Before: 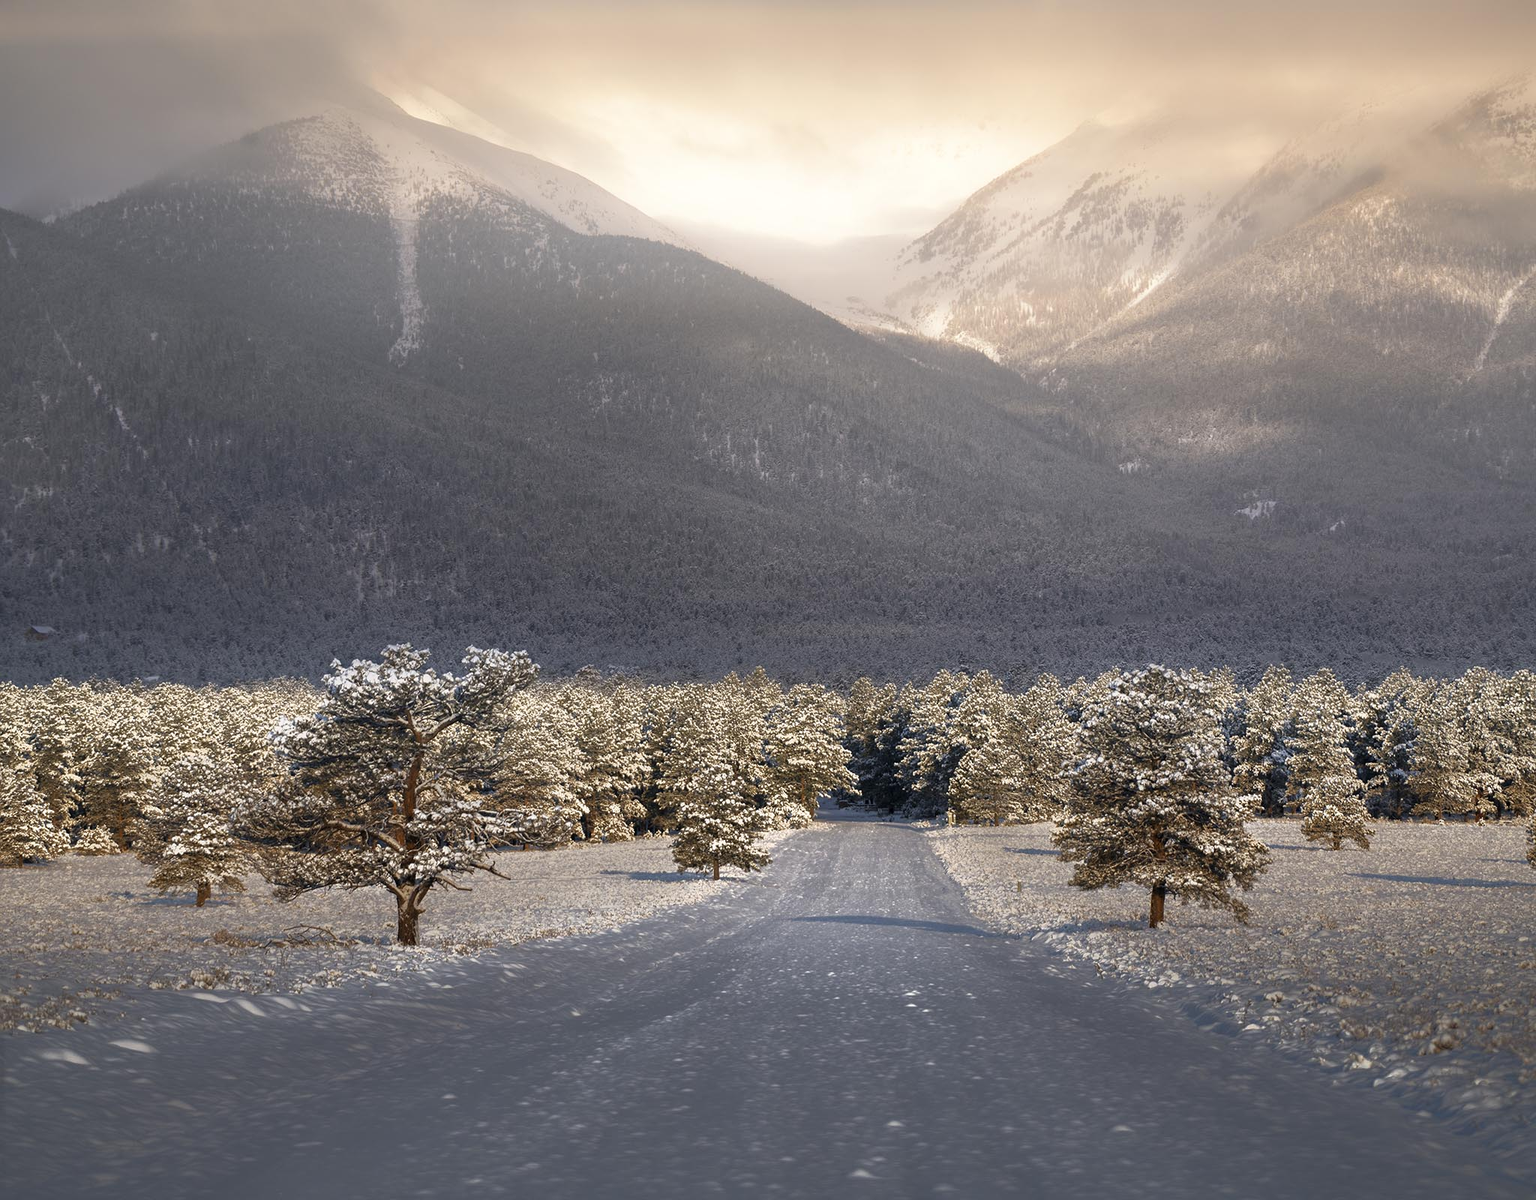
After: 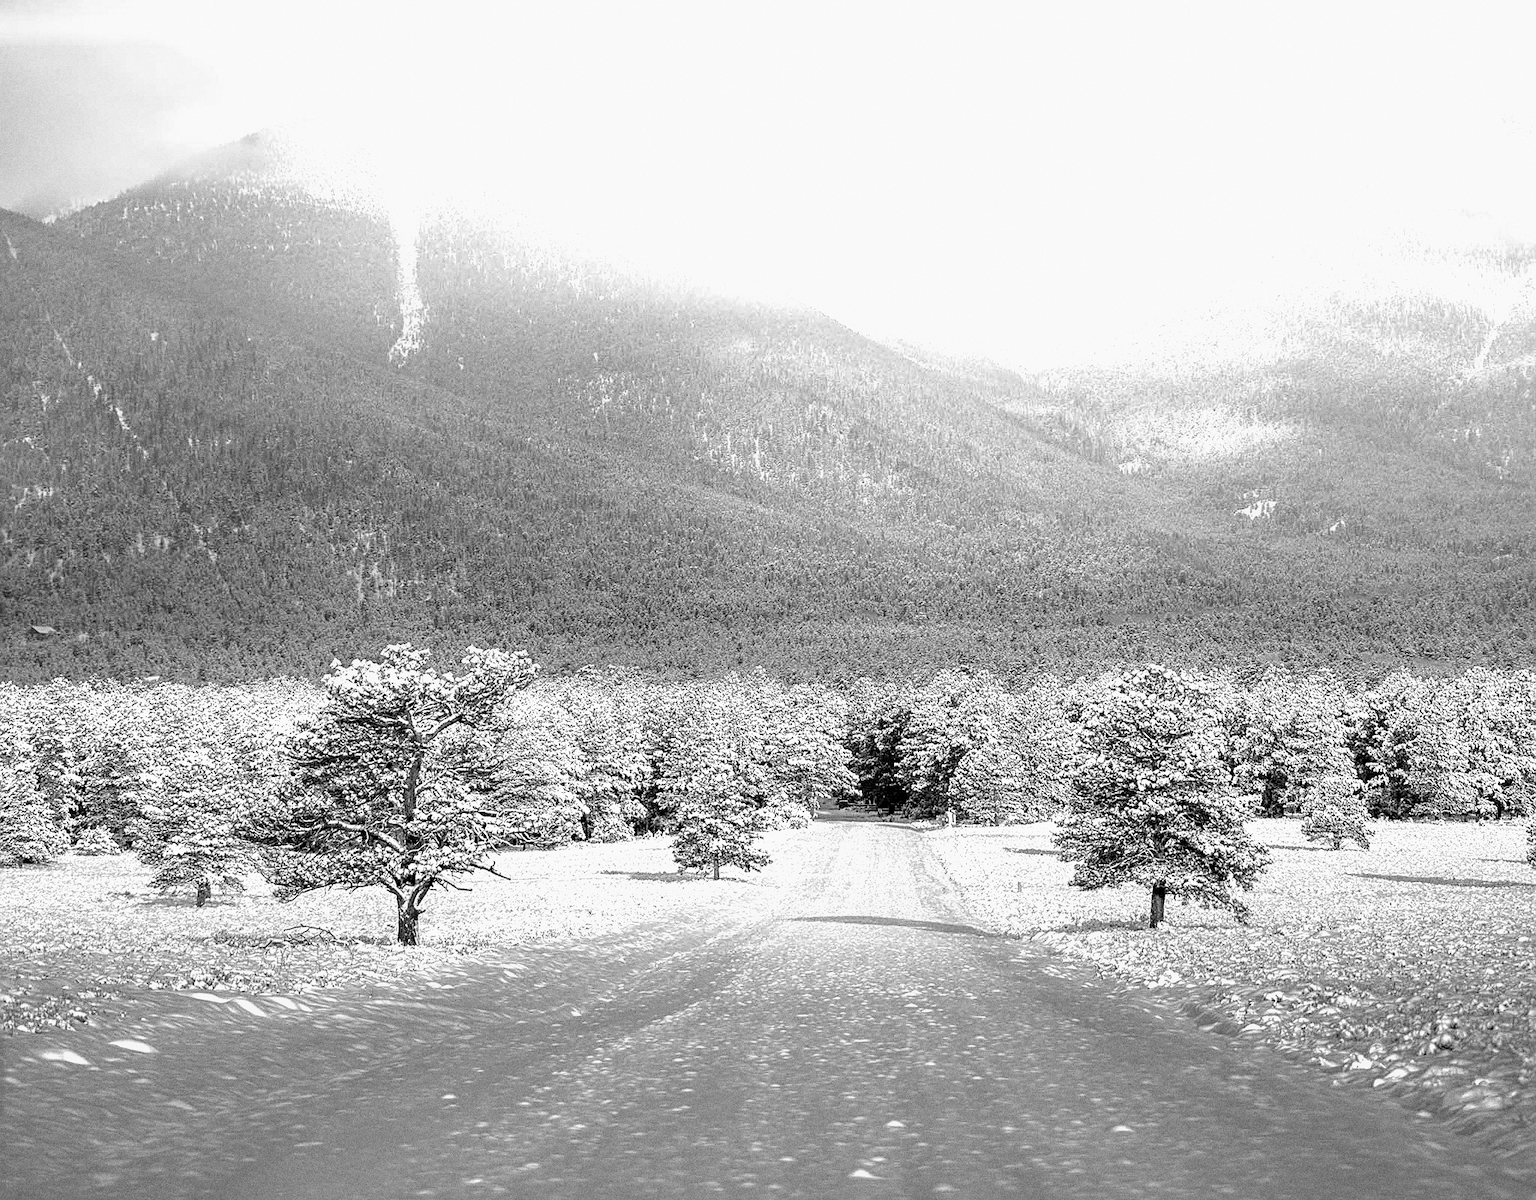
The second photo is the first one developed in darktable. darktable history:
velvia: on, module defaults
tone equalizer: -8 EV -0.417 EV, -7 EV -0.389 EV, -6 EV -0.333 EV, -5 EV -0.222 EV, -3 EV 0.222 EV, -2 EV 0.333 EV, -1 EV 0.389 EV, +0 EV 0.417 EV, edges refinement/feathering 500, mask exposure compensation -1.57 EV, preserve details no
grain: coarseness 0.09 ISO, strength 40%
white balance: red 0.967, blue 1.119, emerald 0.756
exposure: black level correction 0.009, exposure 1.425 EV, compensate highlight preservation false
sharpen: on, module defaults
local contrast: on, module defaults
monochrome: a 32, b 64, size 2.3
